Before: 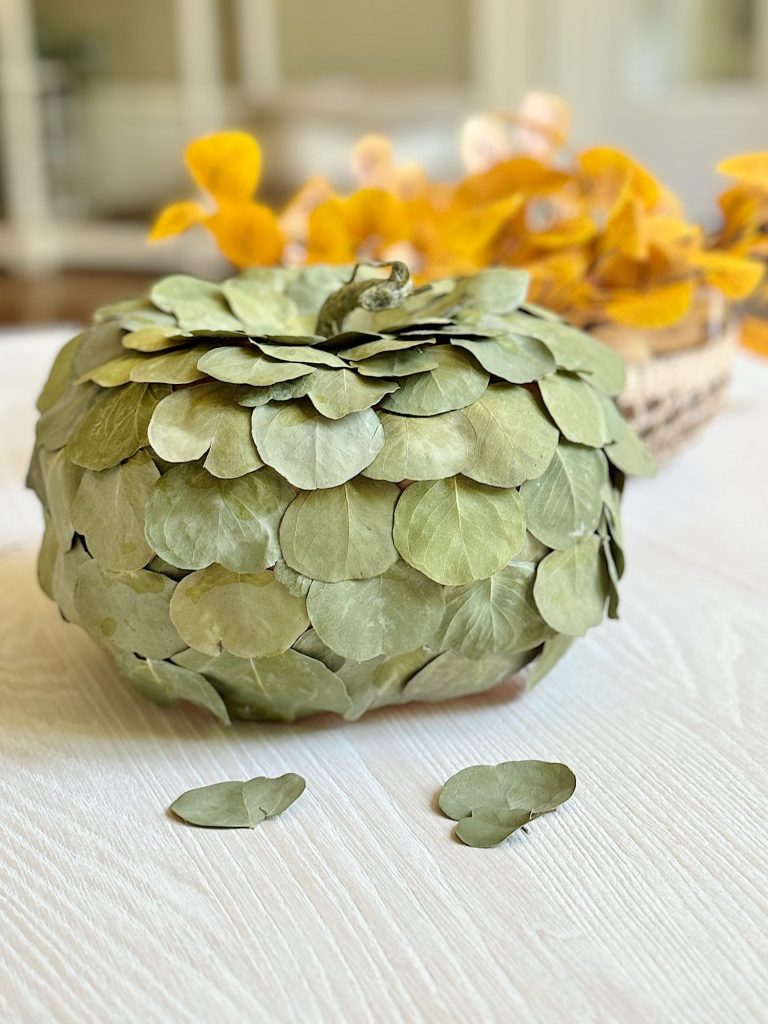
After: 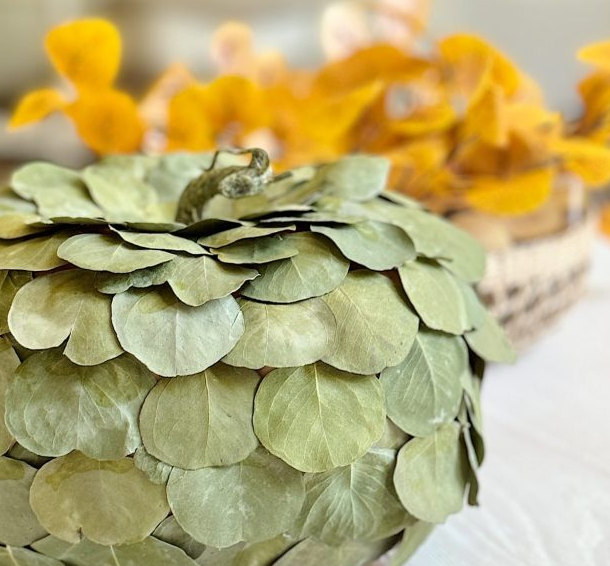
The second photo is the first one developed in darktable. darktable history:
crop: left 18.315%, top 11.121%, right 2.215%, bottom 33.569%
